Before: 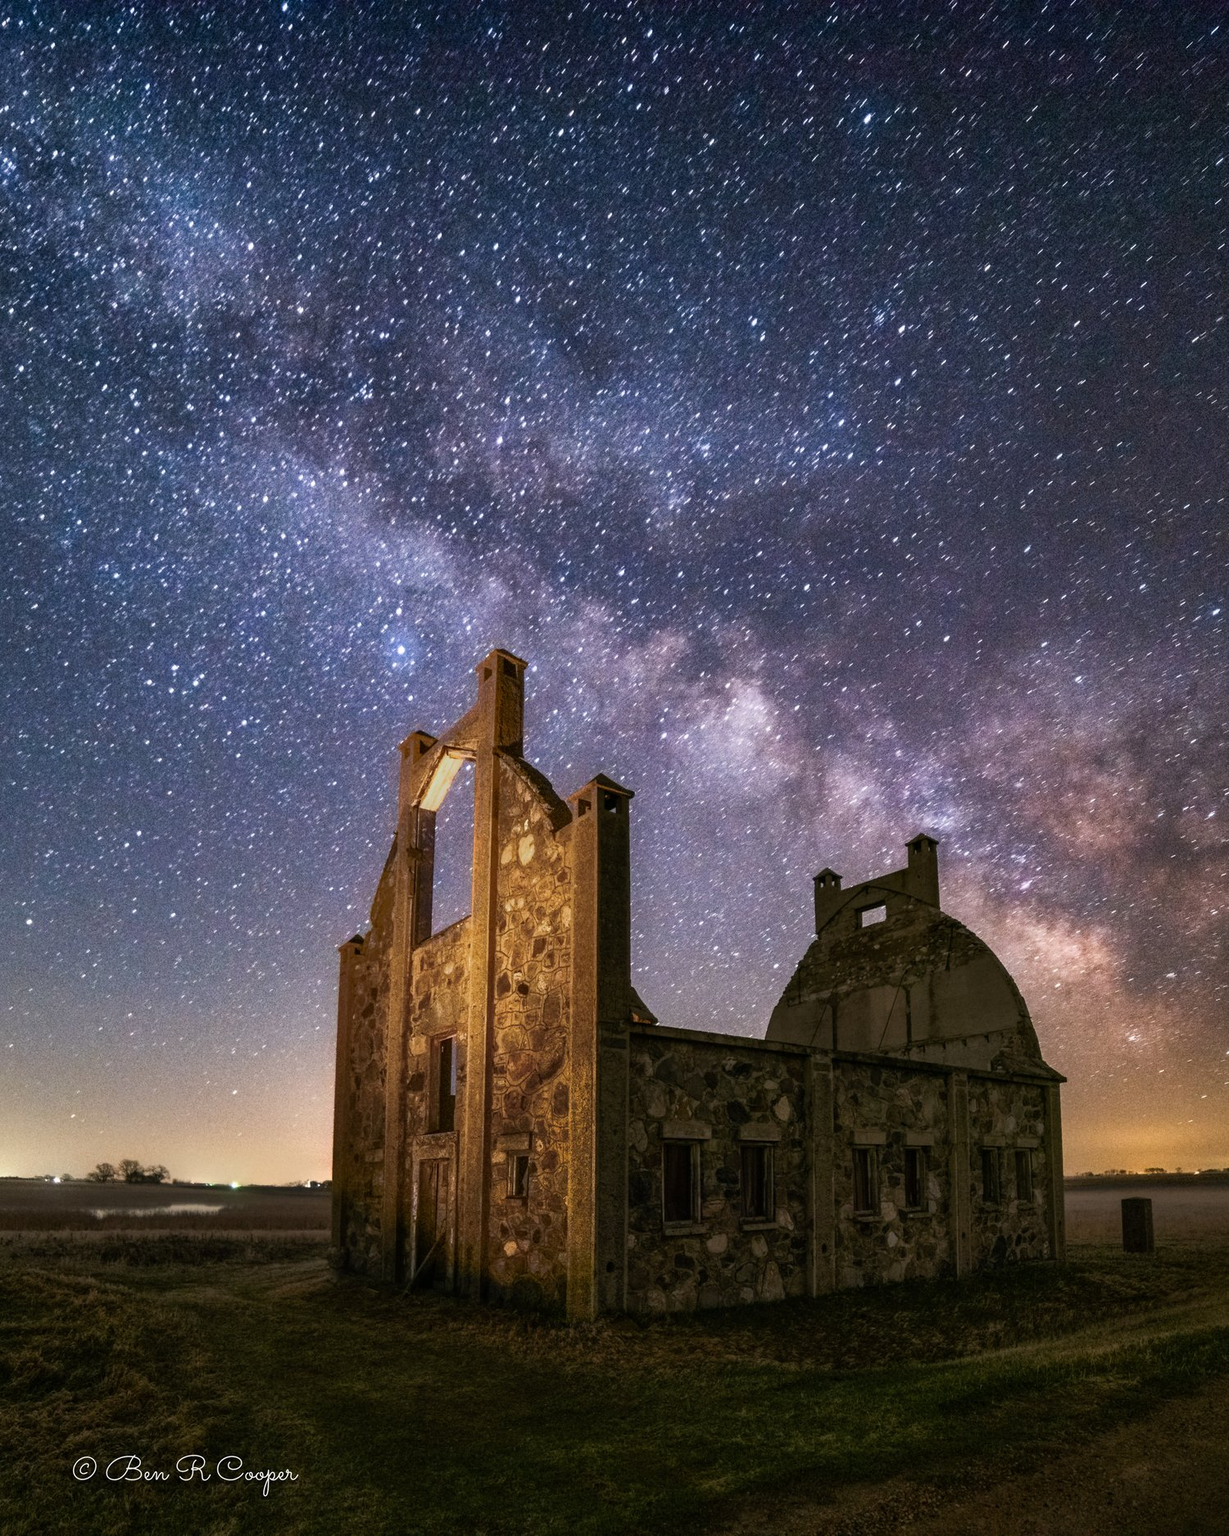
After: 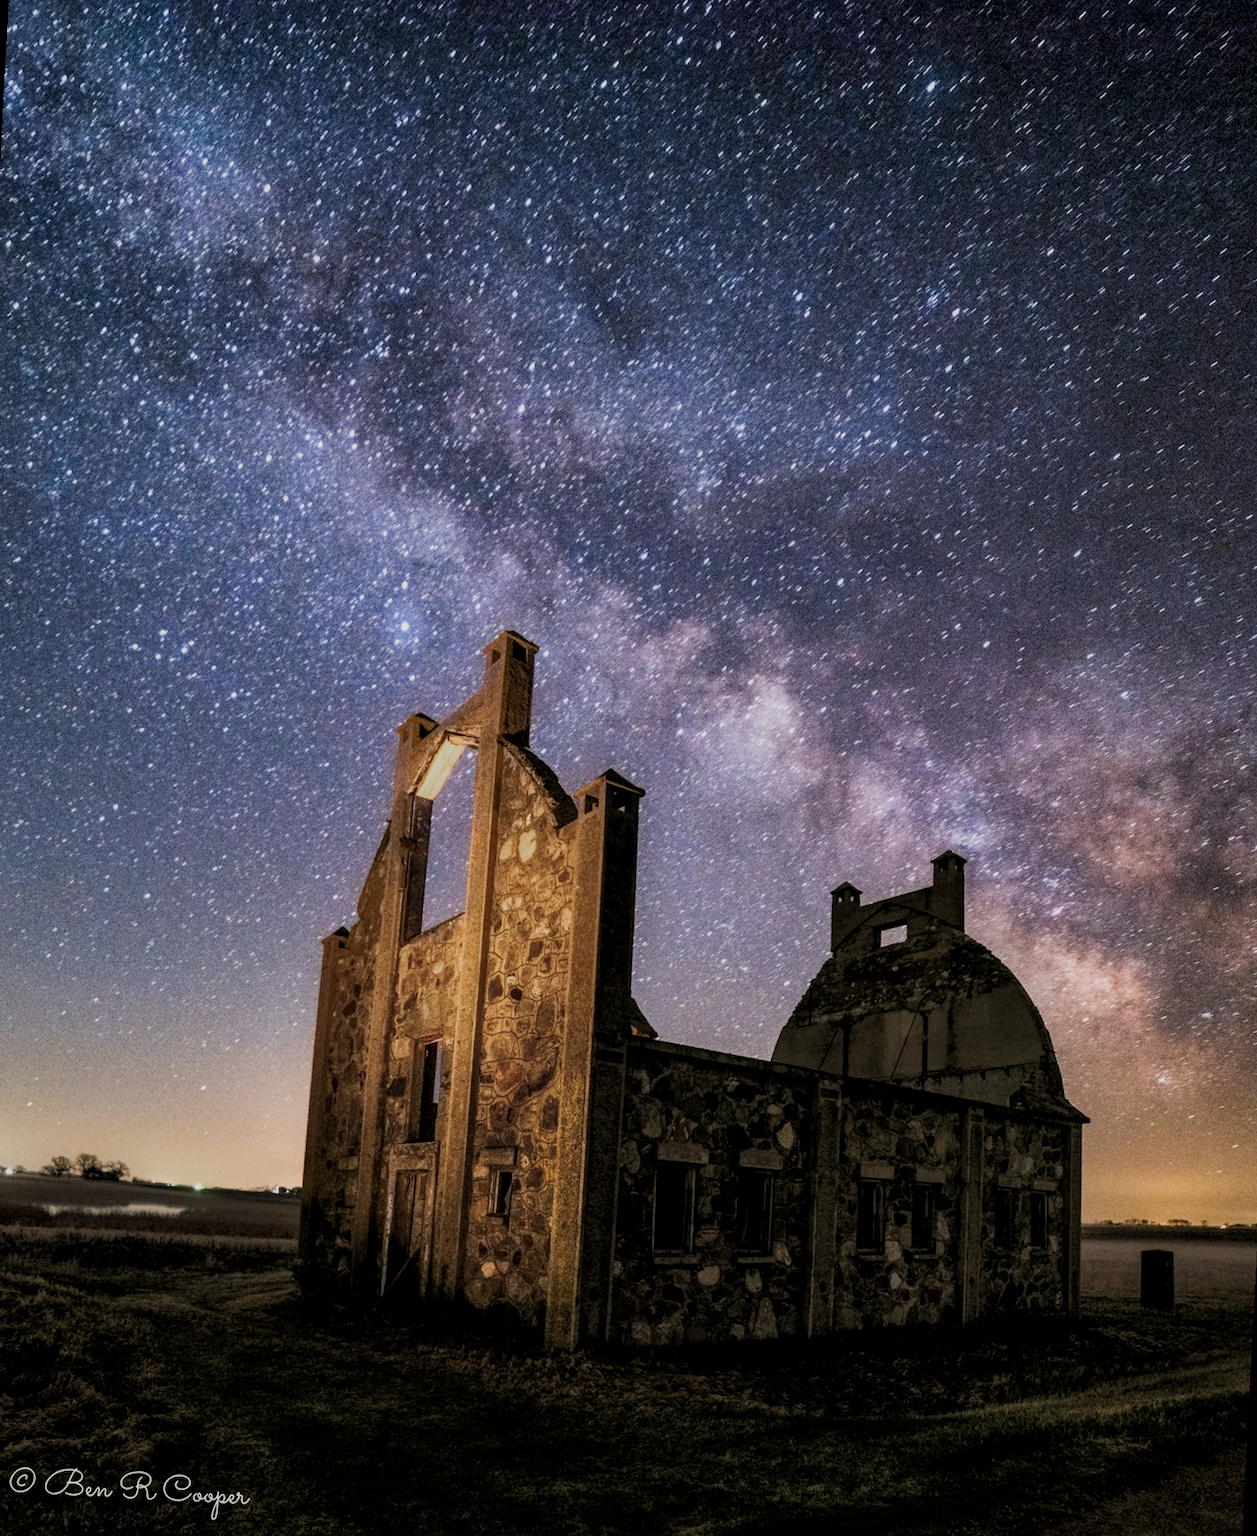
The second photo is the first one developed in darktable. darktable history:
filmic rgb: black relative exposure -7.47 EV, white relative exposure 4.86 EV, hardness 3.4, color science v4 (2020)
local contrast: highlights 100%, shadows 100%, detail 131%, midtone range 0.2
crop and rotate: angle -2.98°, left 5.171%, top 5.212%, right 4.601%, bottom 4.604%
